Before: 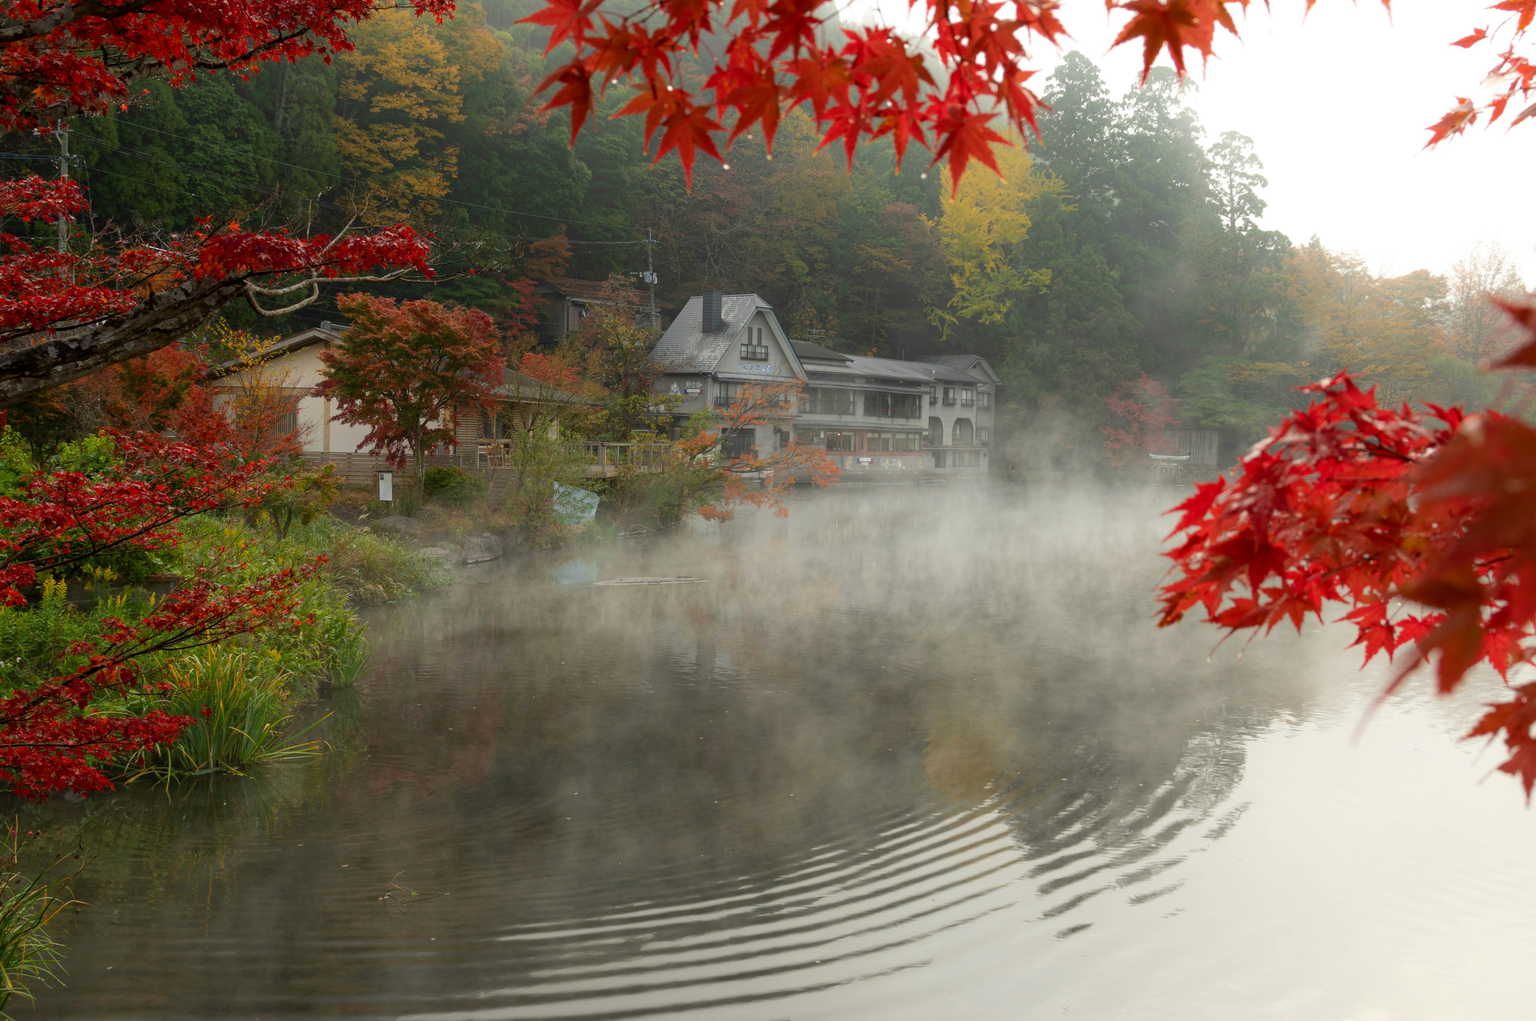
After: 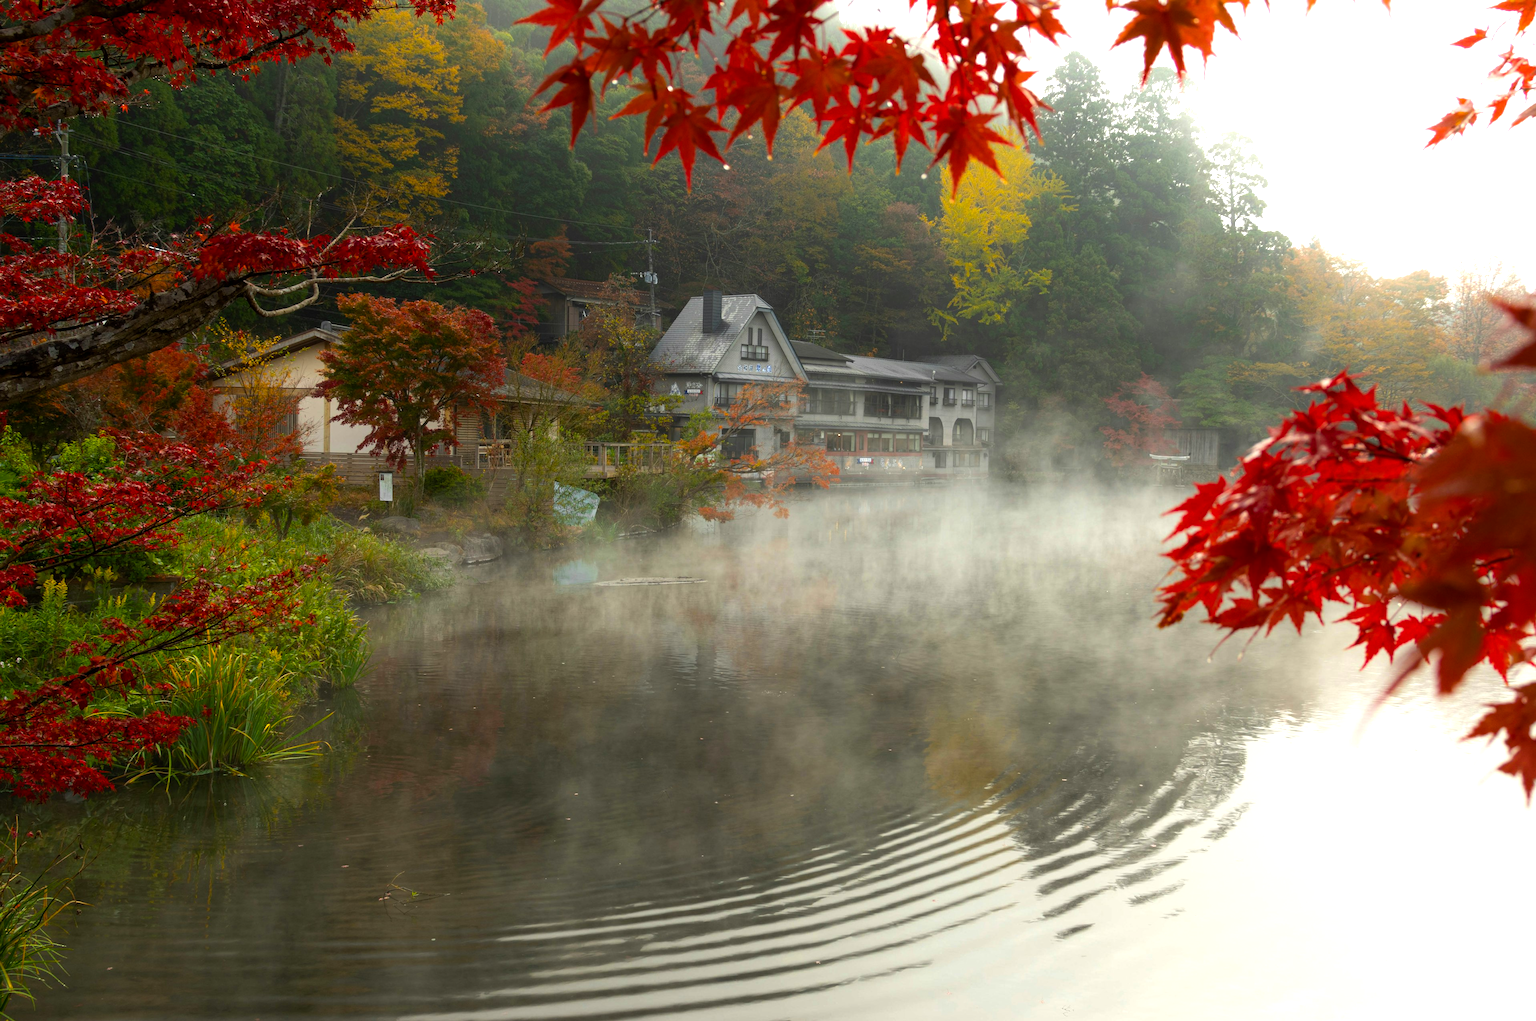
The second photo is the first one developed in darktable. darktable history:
color balance rgb: linear chroma grading › shadows -8.49%, linear chroma grading › global chroma 9.68%, perceptual saturation grading › global saturation 25.05%, perceptual brilliance grading › highlights 15.498%, perceptual brilliance grading › shadows -13.694%
